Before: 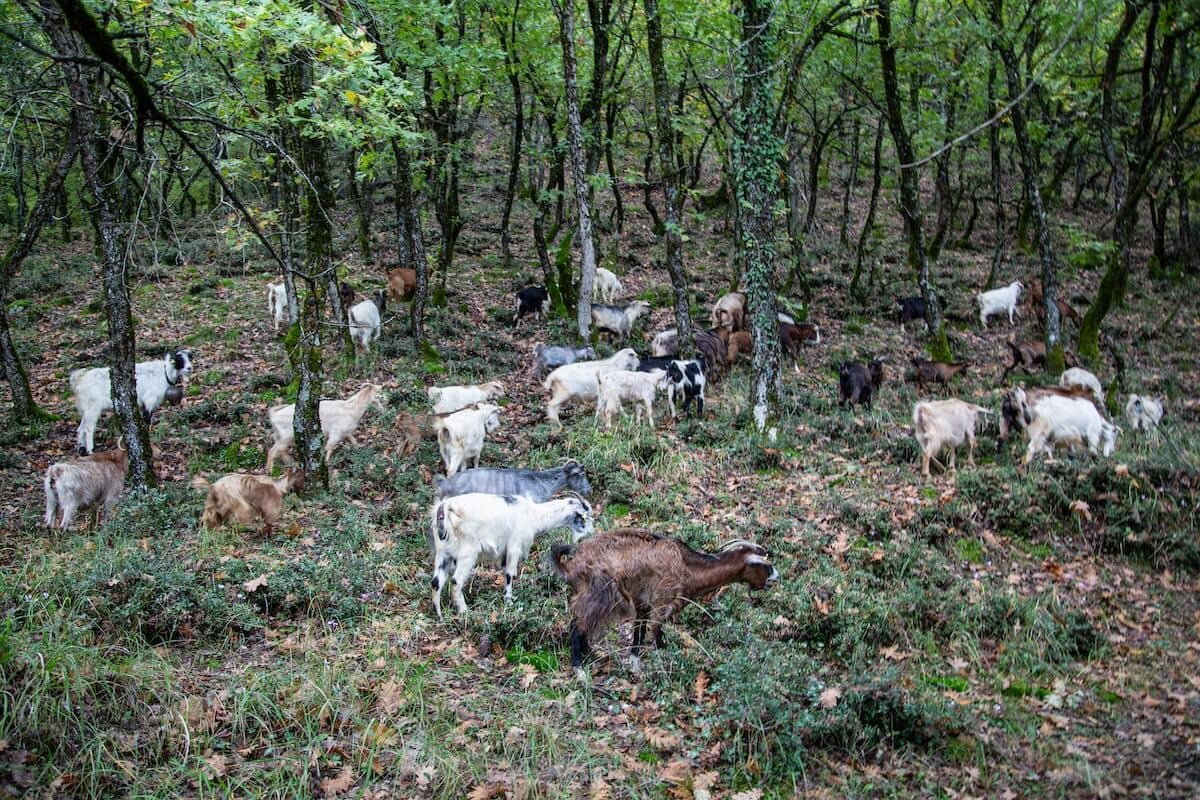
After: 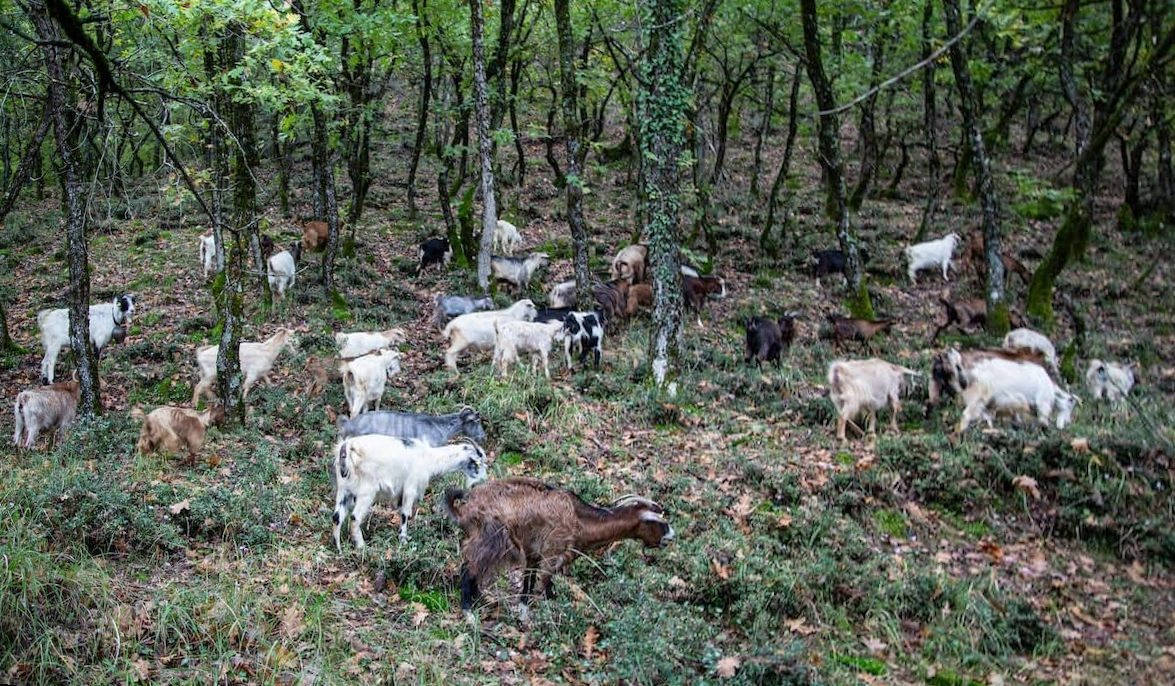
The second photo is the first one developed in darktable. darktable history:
rotate and perspective: rotation 1.69°, lens shift (vertical) -0.023, lens shift (horizontal) -0.291, crop left 0.025, crop right 0.988, crop top 0.092, crop bottom 0.842
color zones: mix -62.47%
